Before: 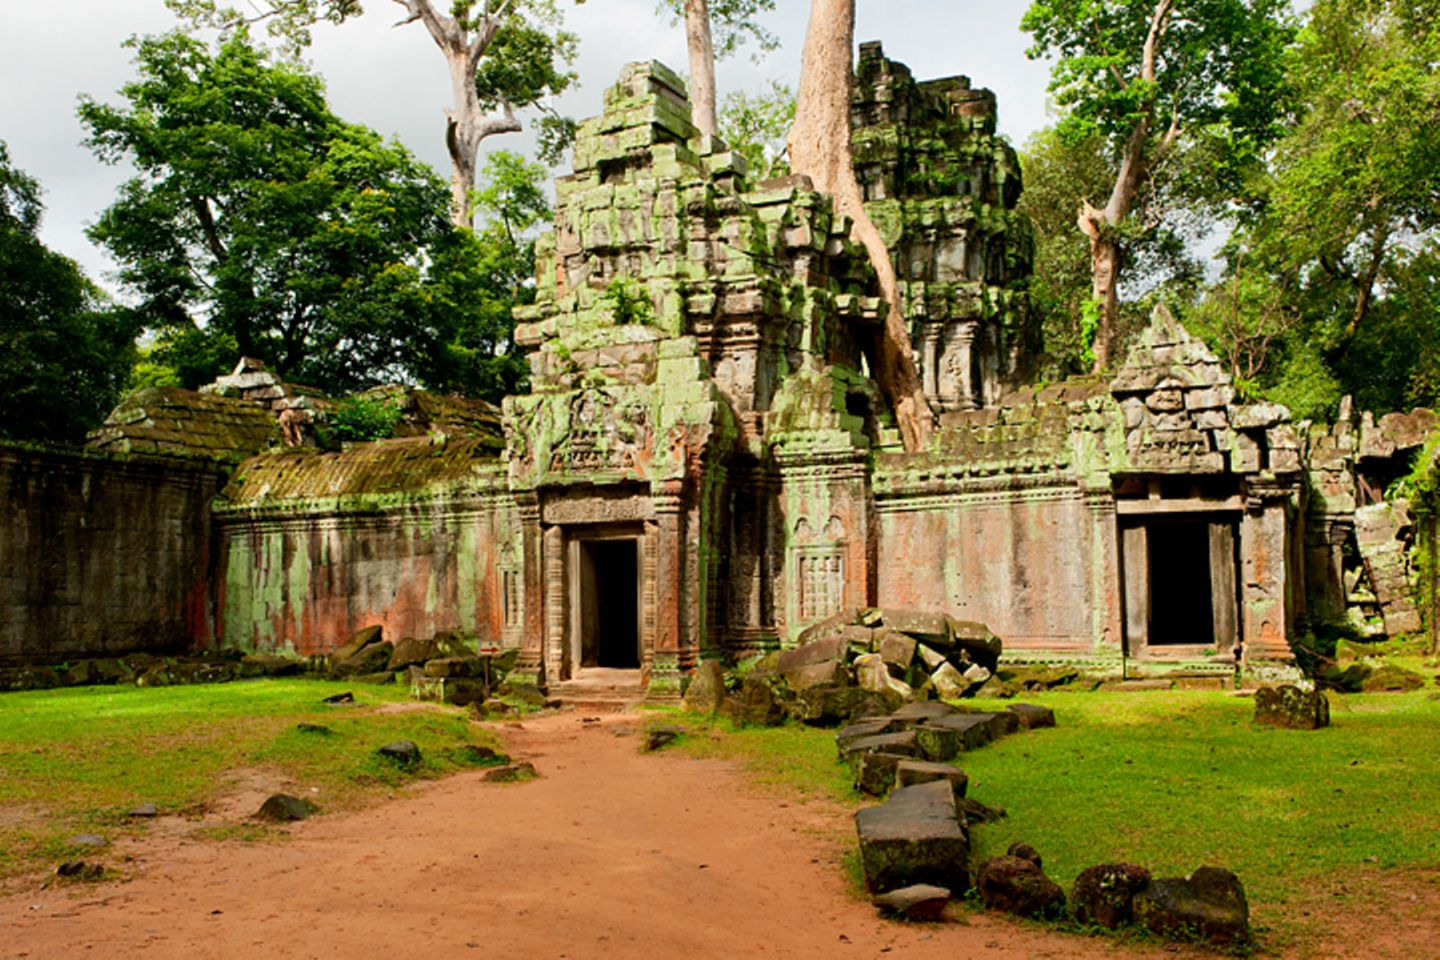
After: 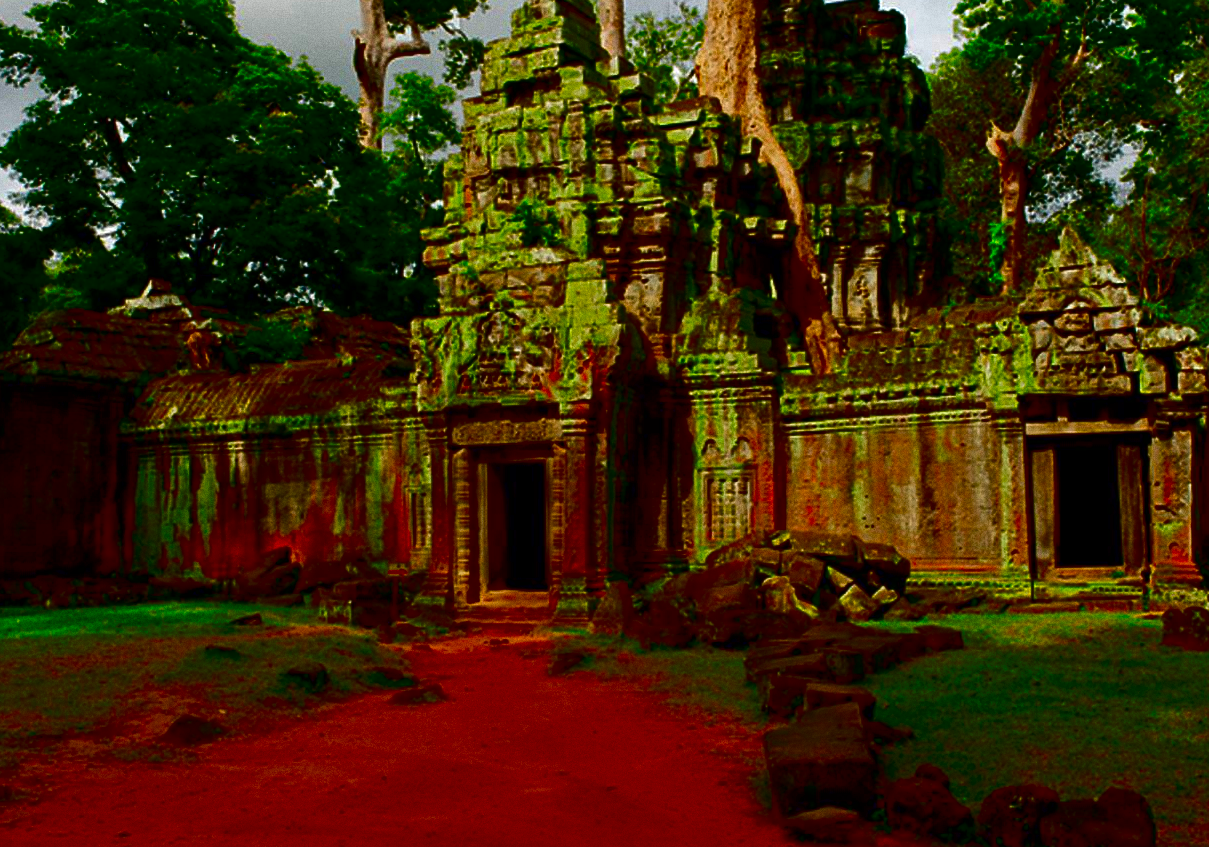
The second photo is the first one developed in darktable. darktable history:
haze removal: compatibility mode true, adaptive false
crop: left 6.446%, top 8.188%, right 9.538%, bottom 3.548%
grain: on, module defaults
contrast brightness saturation: brightness -1, saturation 1
